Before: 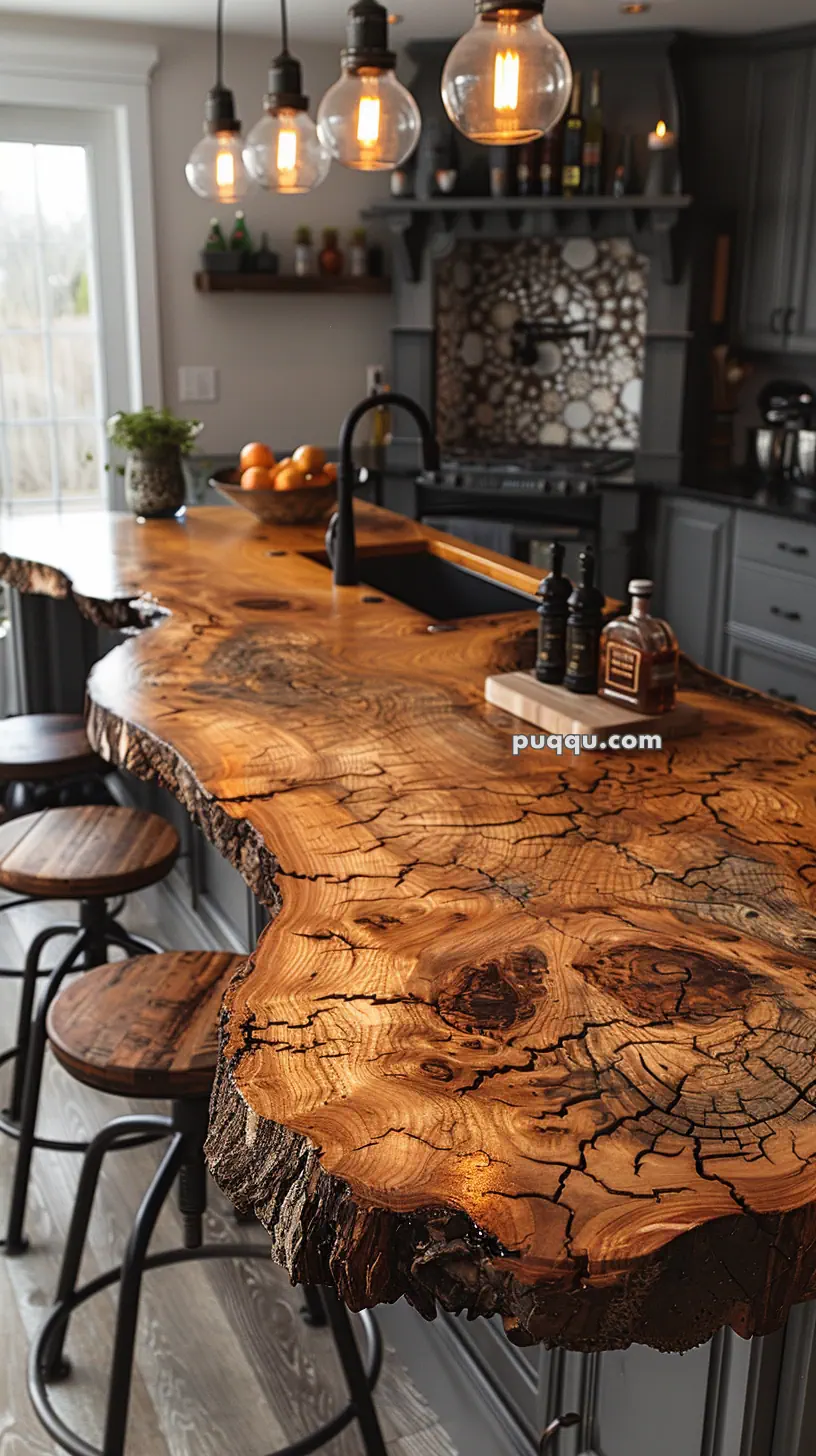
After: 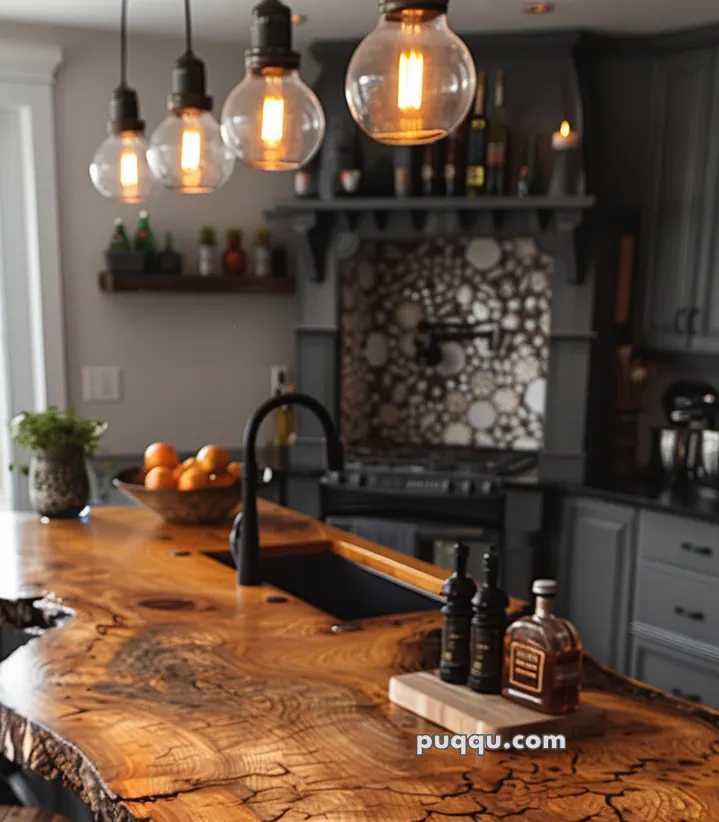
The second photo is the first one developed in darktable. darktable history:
crop and rotate: left 11.793%, bottom 43.488%
